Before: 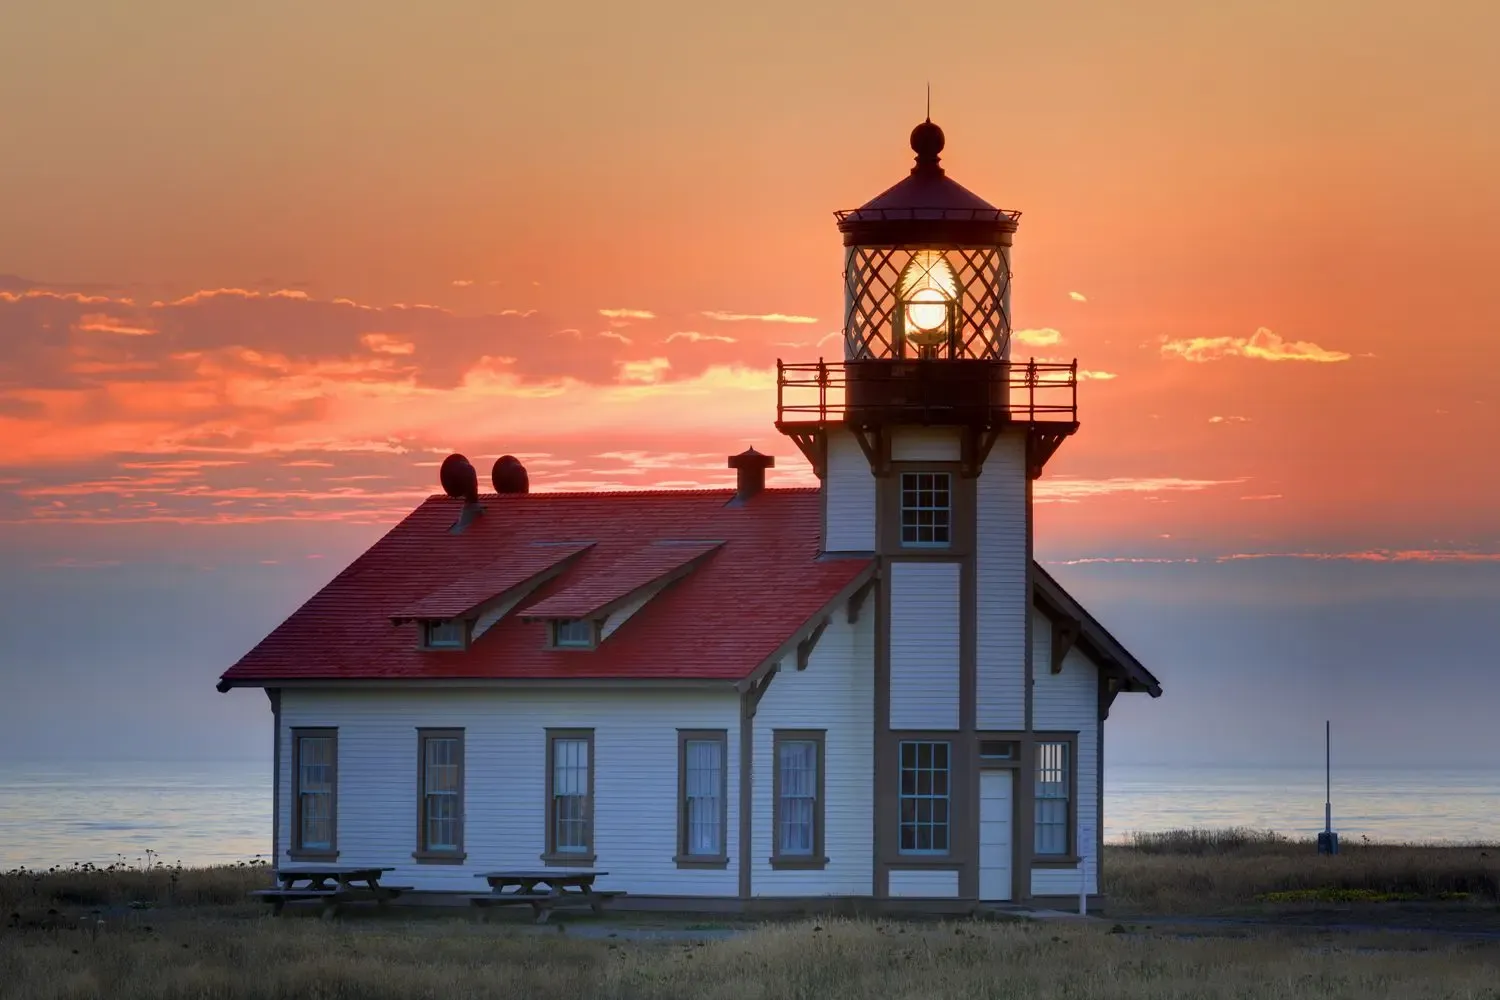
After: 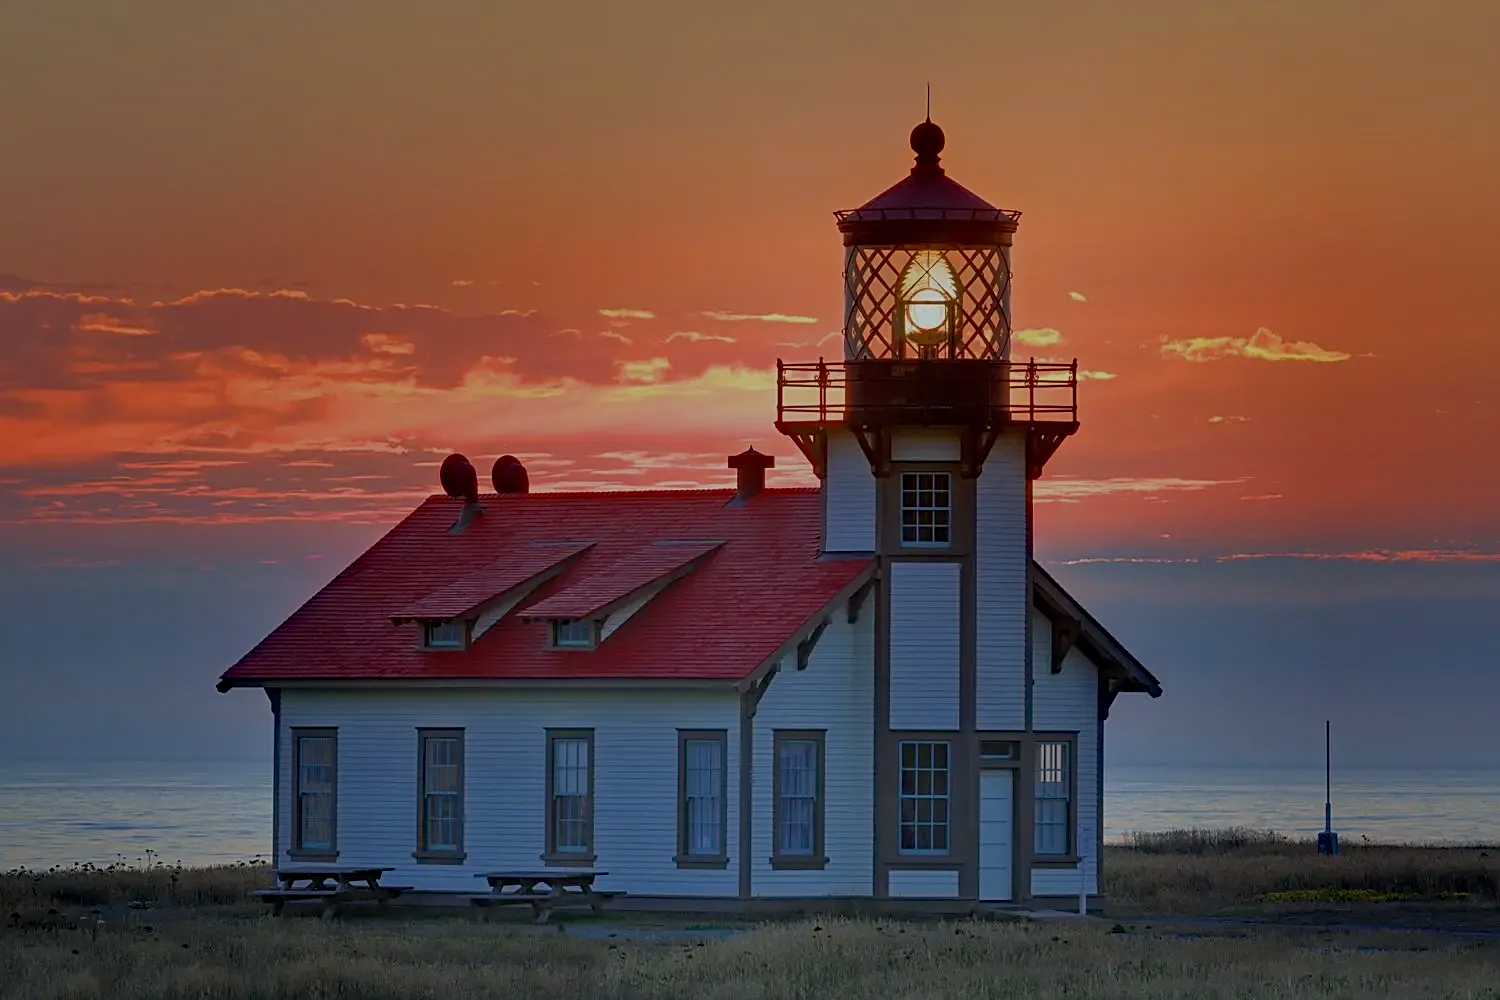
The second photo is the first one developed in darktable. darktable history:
haze removal: strength 0.286, distance 0.244, compatibility mode true, adaptive false
tone equalizer: -8 EV -0.023 EV, -7 EV 0.01 EV, -6 EV -0.007 EV, -5 EV 0.004 EV, -4 EV -0.032 EV, -3 EV -0.236 EV, -2 EV -0.687 EV, -1 EV -1 EV, +0 EV -0.971 EV
sharpen: on, module defaults
